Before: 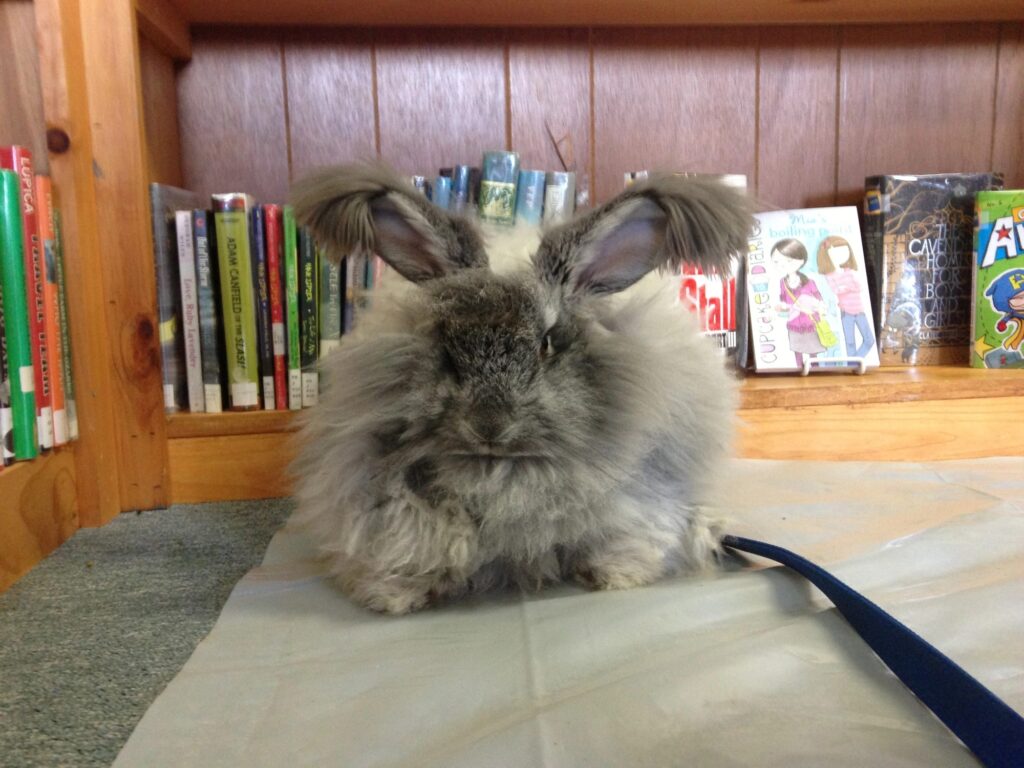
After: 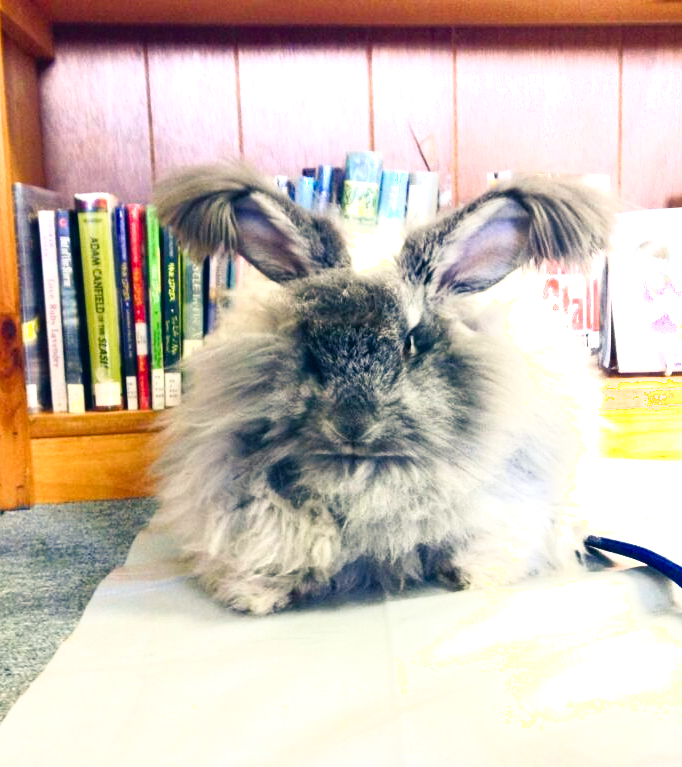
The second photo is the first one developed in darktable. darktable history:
crop and rotate: left 13.436%, right 19.901%
color balance rgb: shadows lift › luminance -40.818%, shadows lift › chroma 14.23%, shadows lift › hue 259.56°, power › chroma 0.508%, power › hue 258.6°, global offset › luminance 0.514%, shadows fall-off 101.362%, perceptual saturation grading › global saturation 34.788%, perceptual saturation grading › highlights -29.978%, perceptual saturation grading › shadows 35.137%, mask middle-gray fulcrum 22.844%, global vibrance 9.789%
exposure: black level correction 0, exposure 1.388 EV, compensate highlight preservation false
shadows and highlights: shadows -60.73, white point adjustment -5.05, highlights 60.66
